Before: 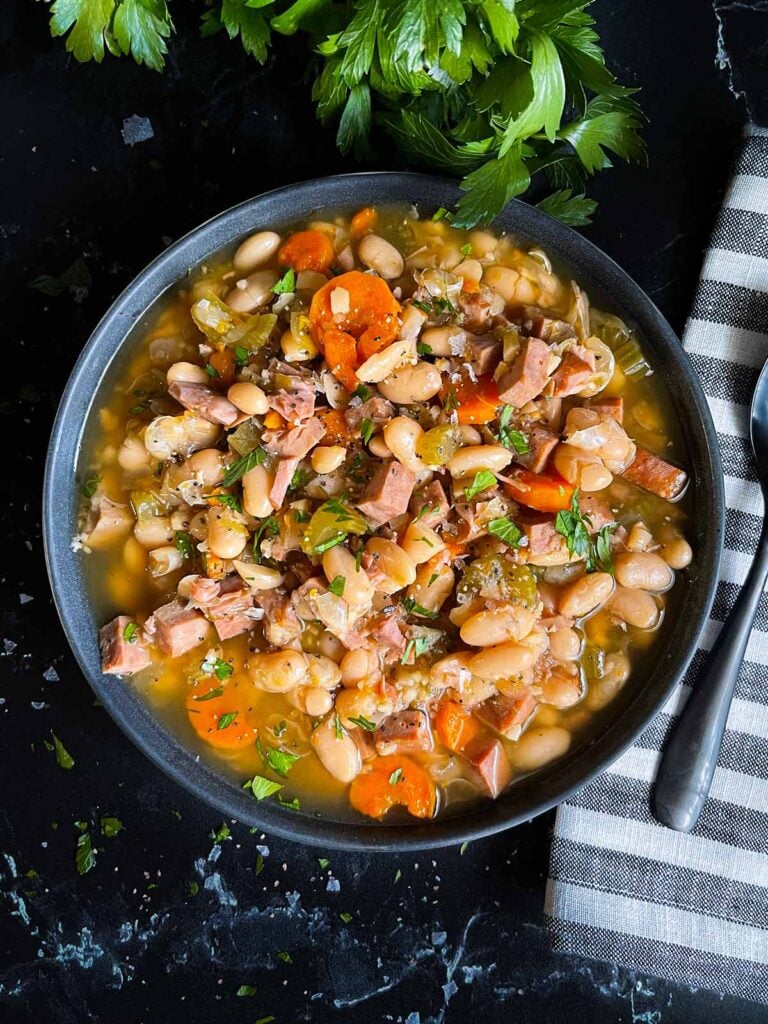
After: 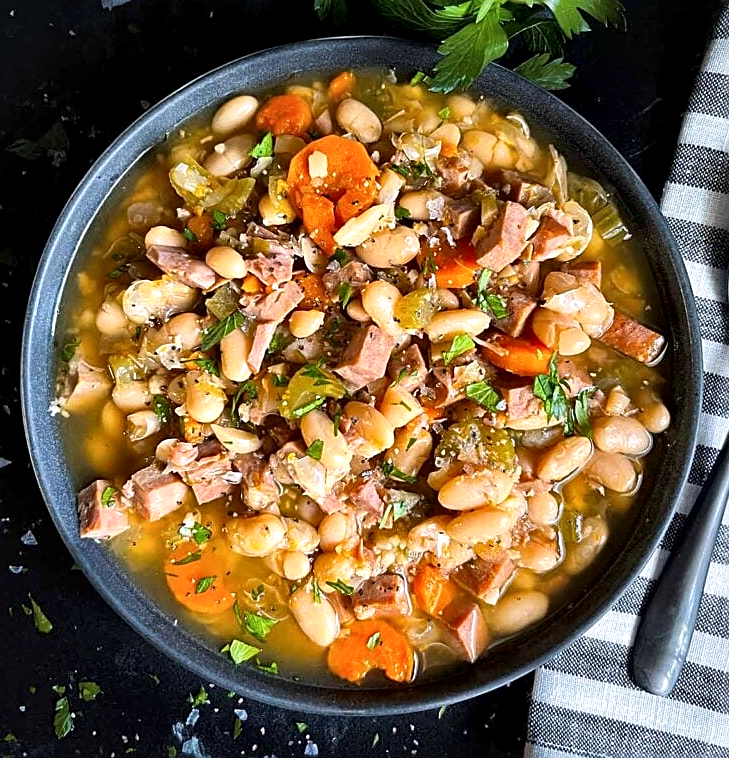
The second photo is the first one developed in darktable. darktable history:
sharpen: on, module defaults
local contrast: mode bilateral grid, contrast 20, coarseness 50, detail 161%, midtone range 0.2
exposure: exposure 0.191 EV, compensate highlight preservation false
crop and rotate: left 2.991%, top 13.302%, right 1.981%, bottom 12.636%
